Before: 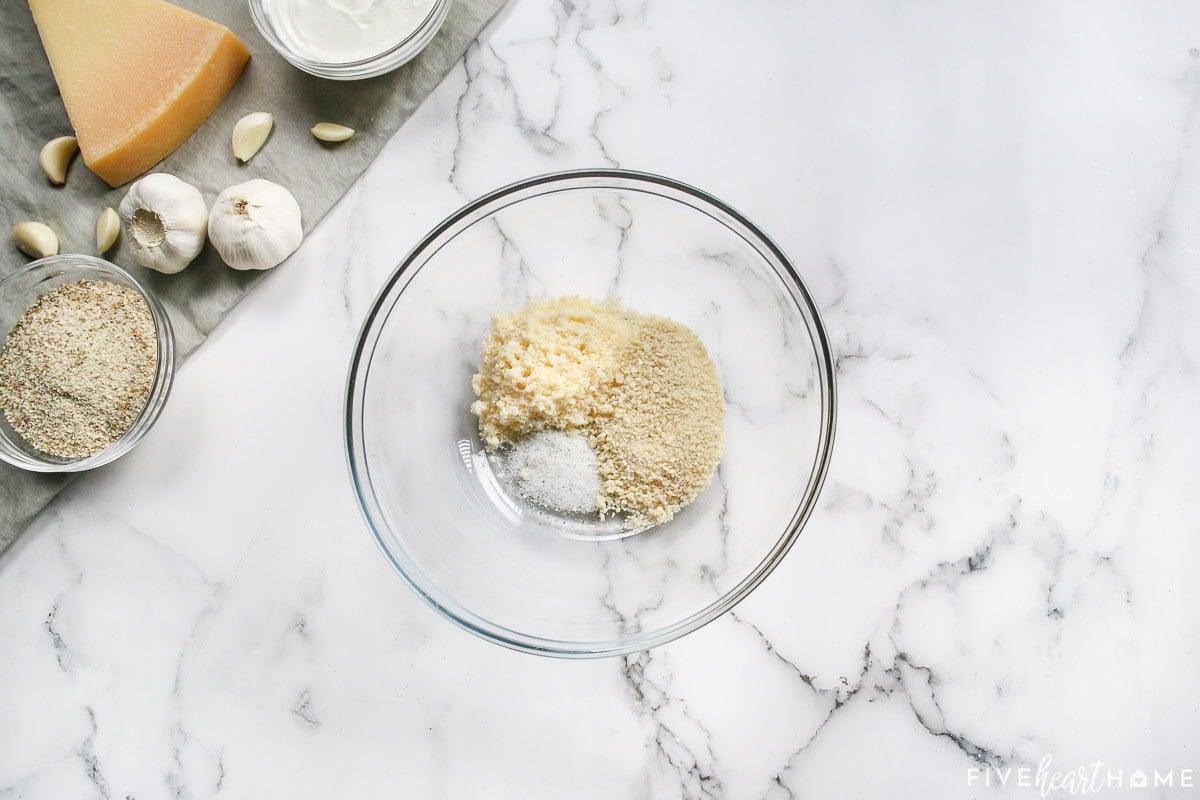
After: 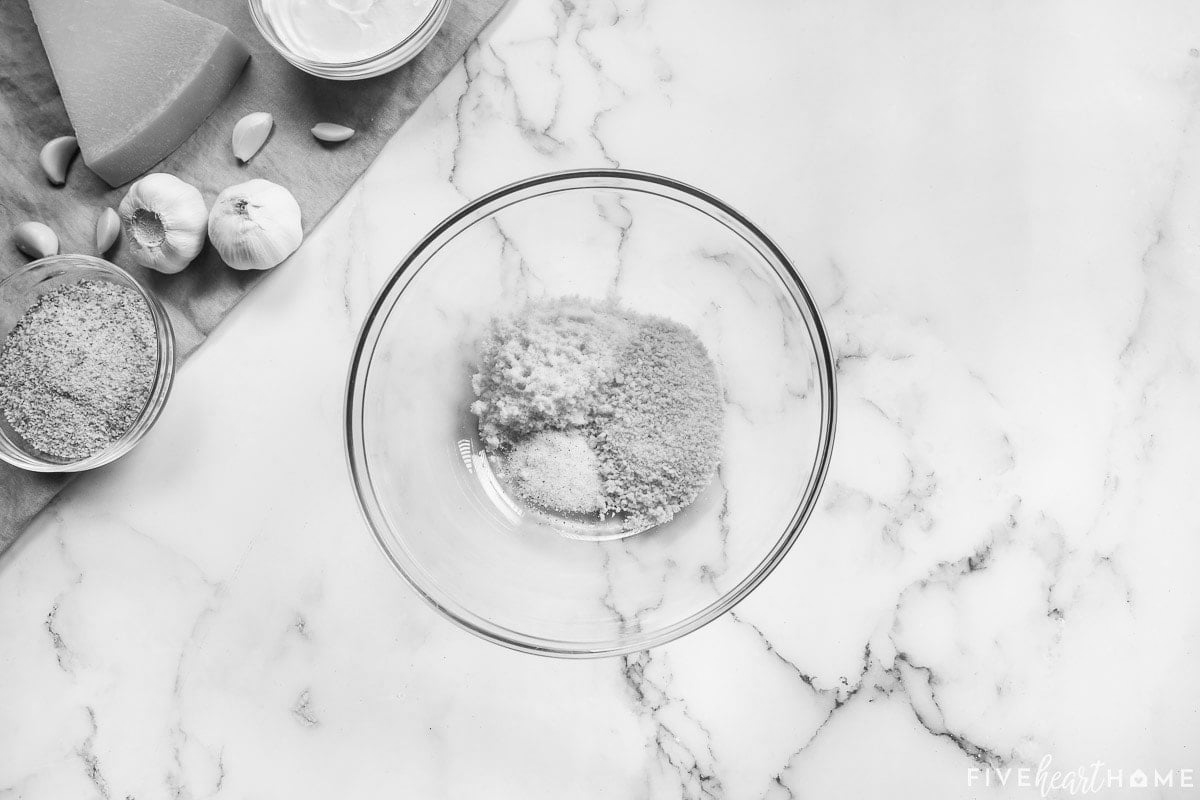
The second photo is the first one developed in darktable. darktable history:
velvia: on, module defaults
color calibration: output gray [0.31, 0.36, 0.33, 0], gray › normalize channels true, illuminant same as pipeline (D50), adaptation XYZ, x 0.346, y 0.359, gamut compression 0
white balance: red 0.926, green 1.003, blue 1.133
